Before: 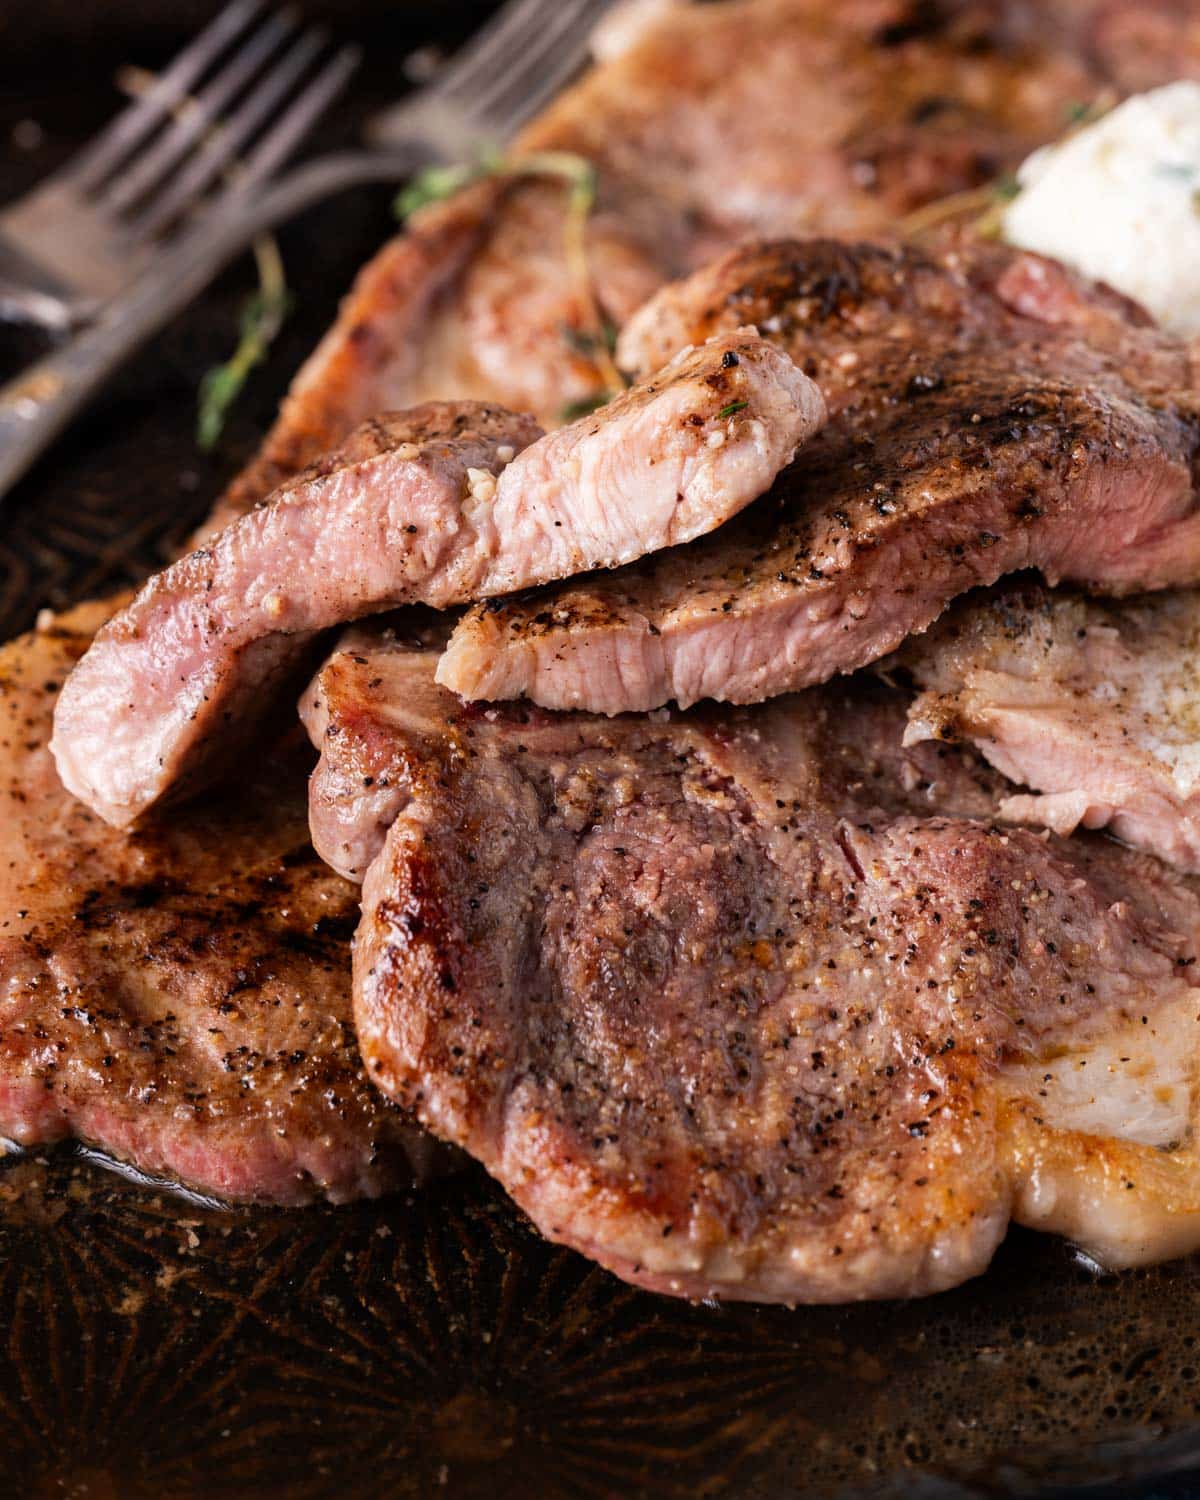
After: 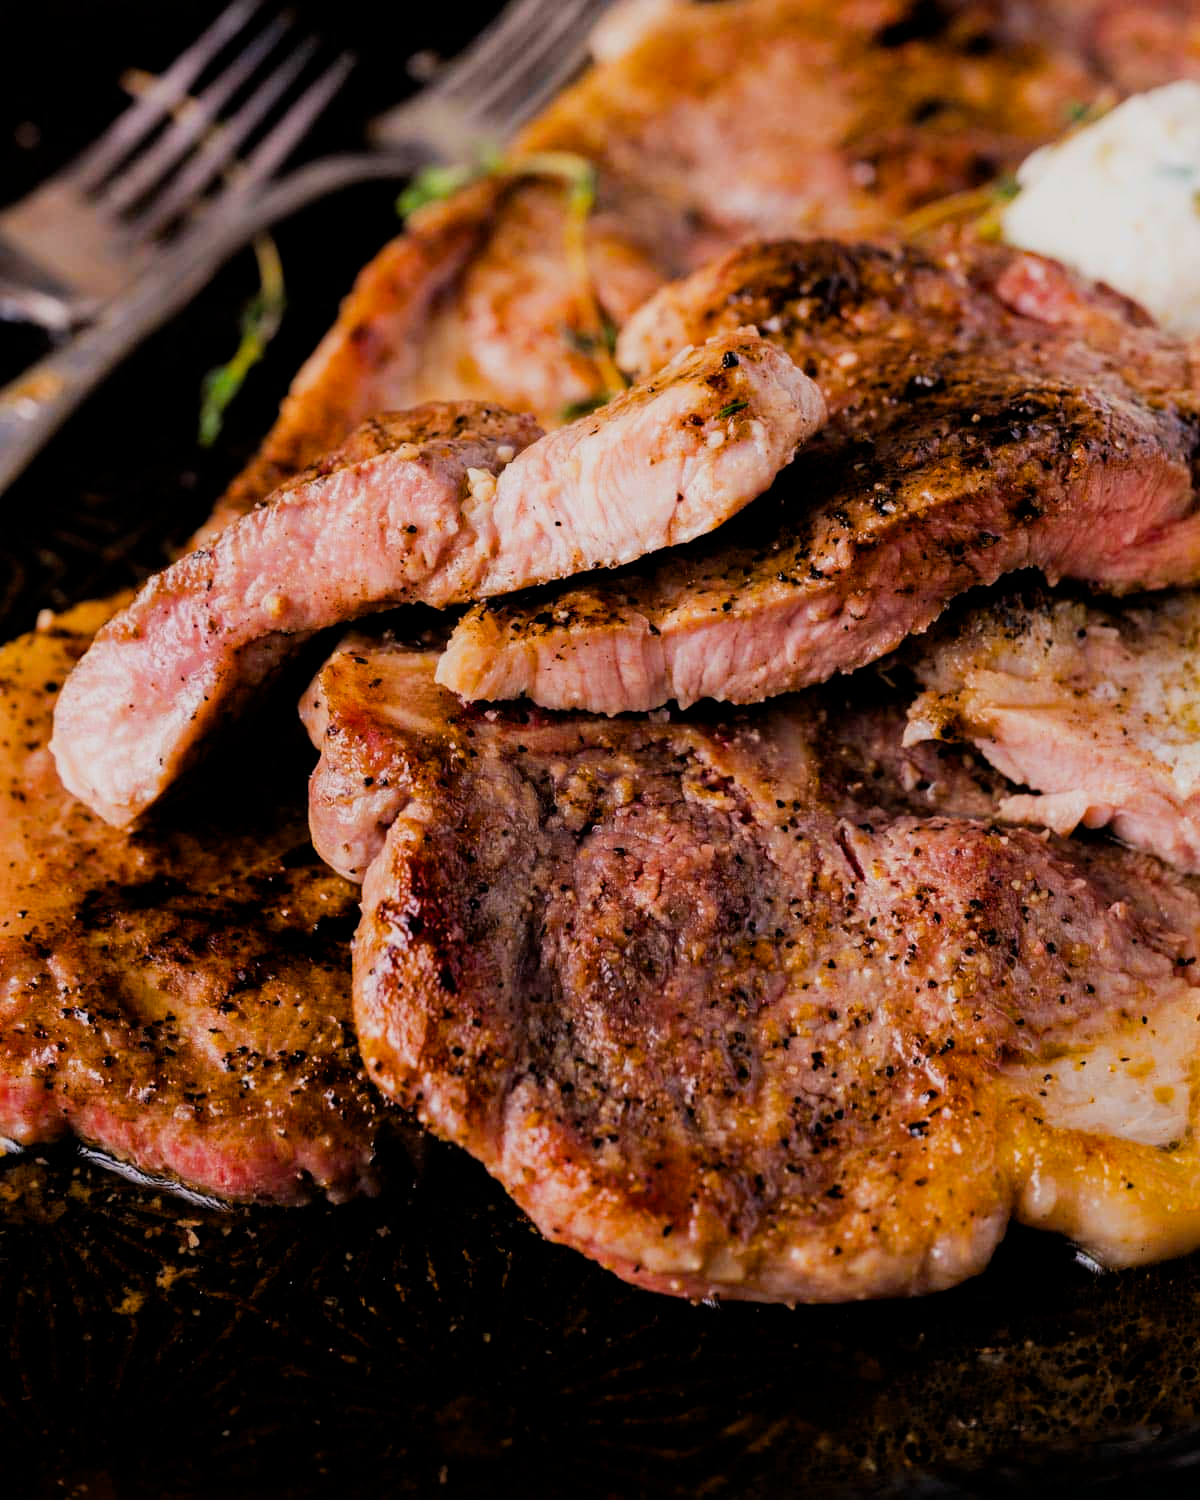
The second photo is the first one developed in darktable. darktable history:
color balance rgb: linear chroma grading › global chroma 15%, perceptual saturation grading › global saturation 30%
filmic rgb: black relative exposure -5 EV, hardness 2.88, contrast 1.1, highlights saturation mix -20%
